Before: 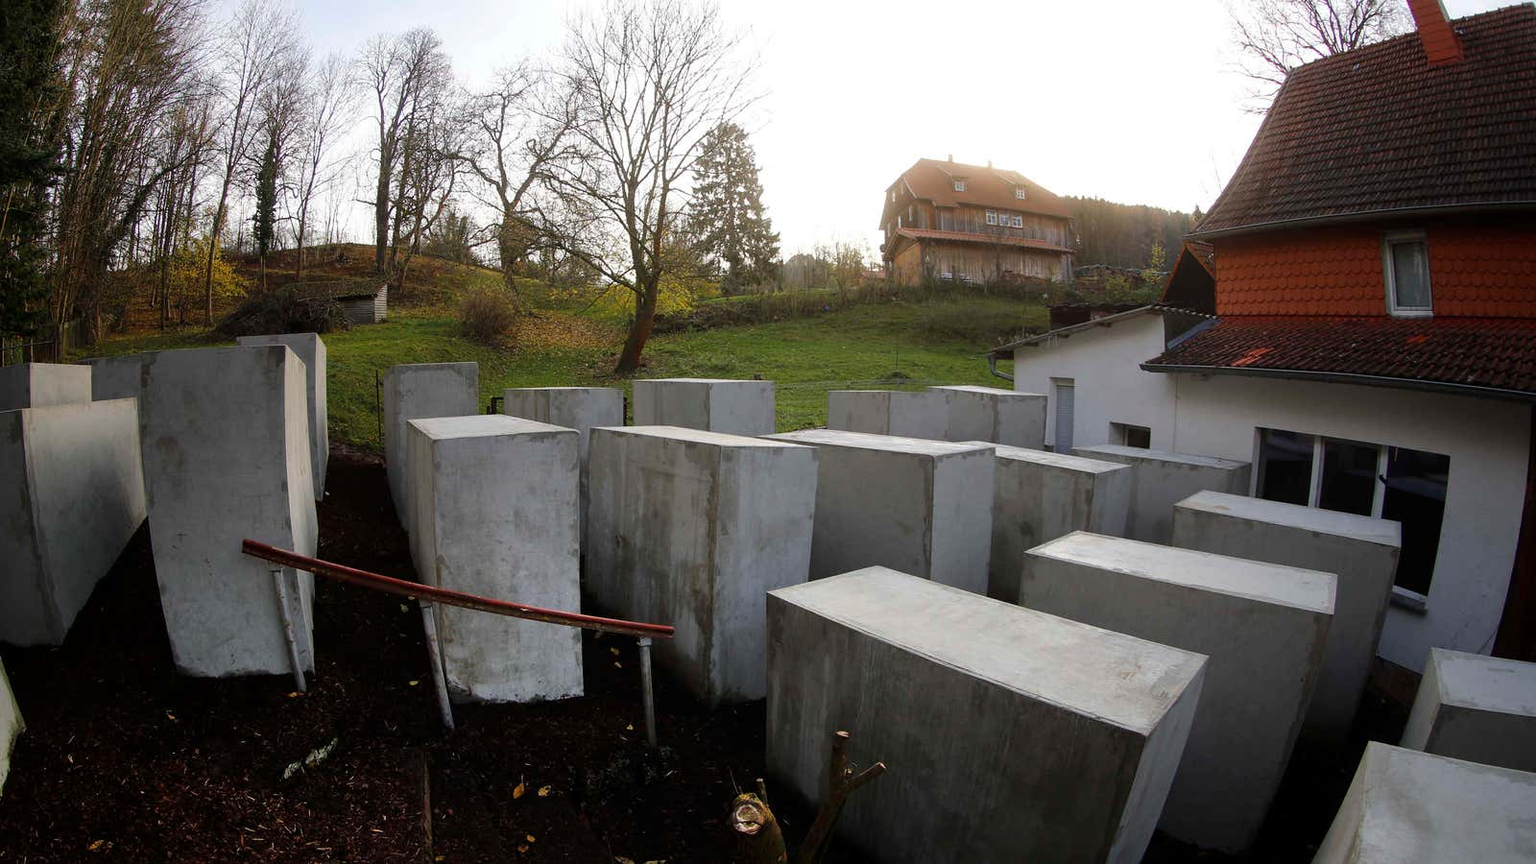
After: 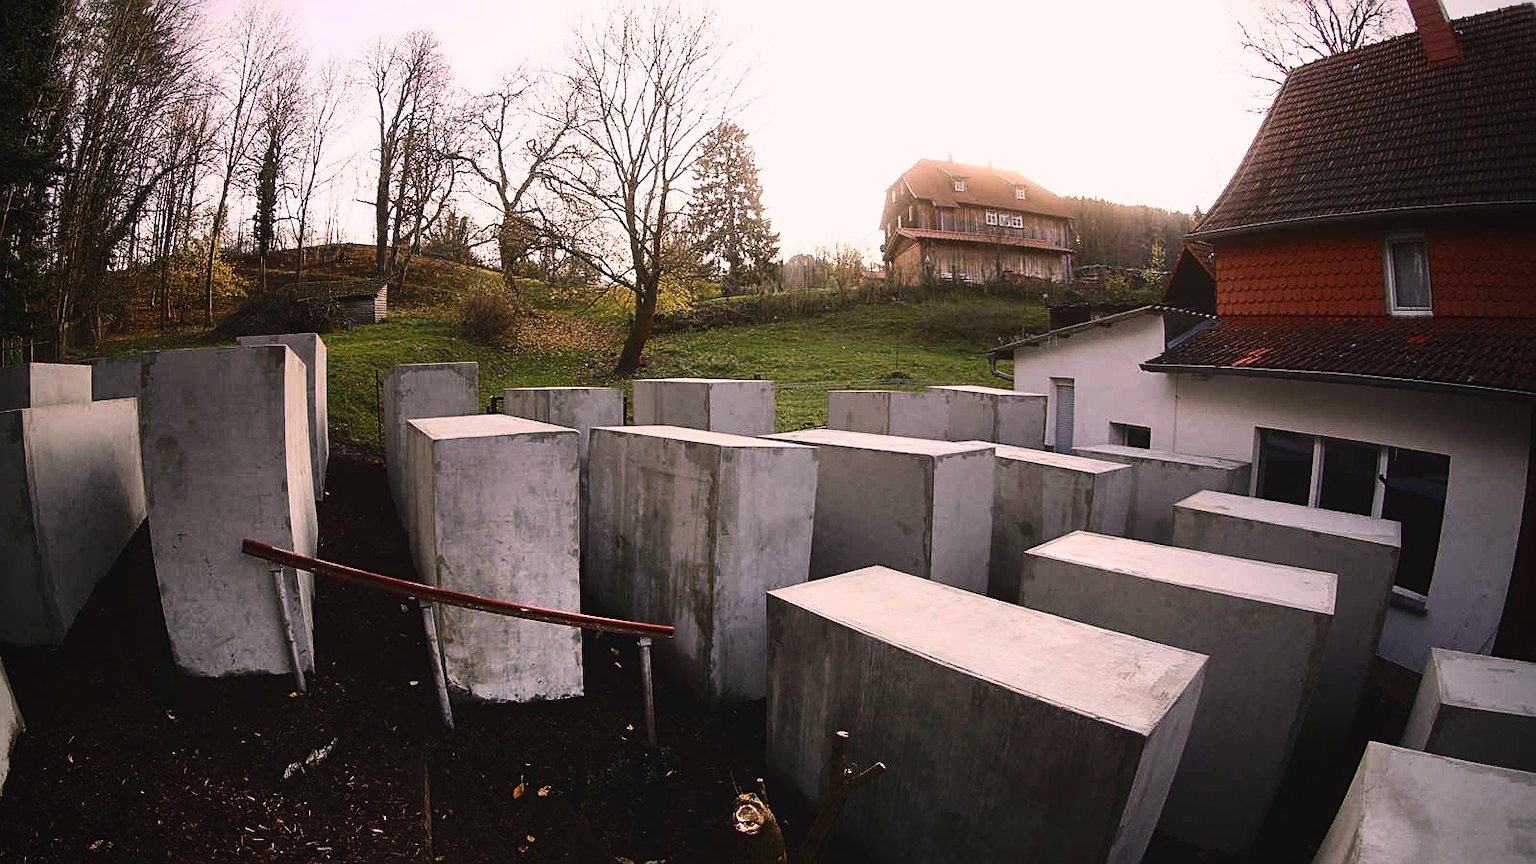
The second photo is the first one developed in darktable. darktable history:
vignetting: on, module defaults
color balance: lift [1.007, 1, 1, 1], gamma [1.097, 1, 1, 1]
sharpen: on, module defaults
contrast brightness saturation: contrast 0.28
exposure: compensate highlight preservation false
color correction: highlights a* 12.23, highlights b* 5.41
